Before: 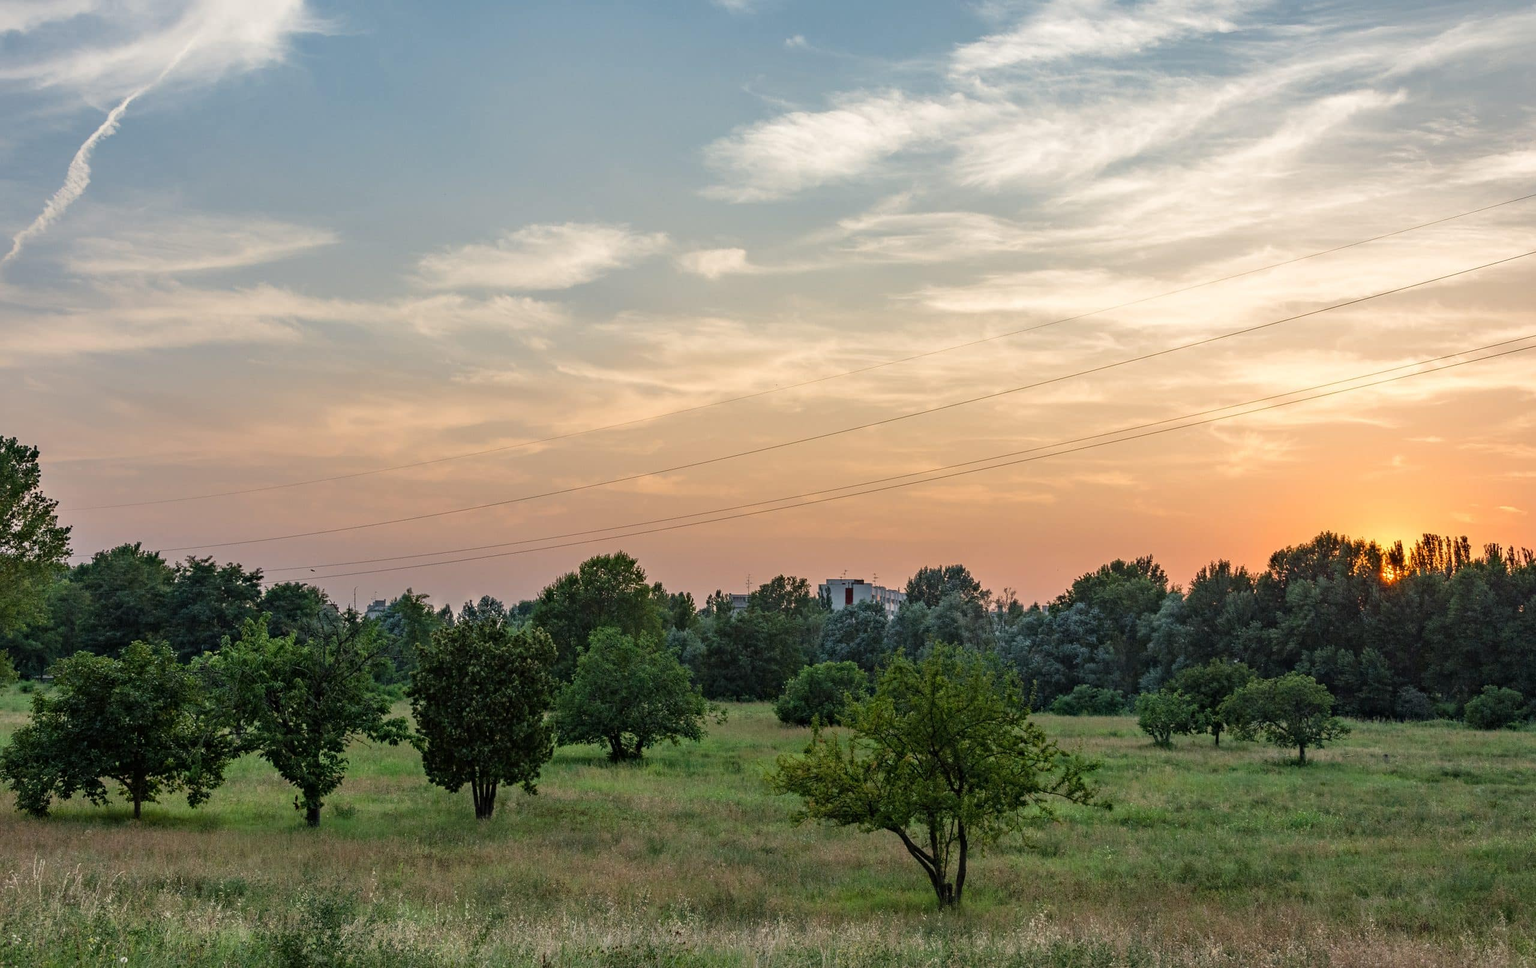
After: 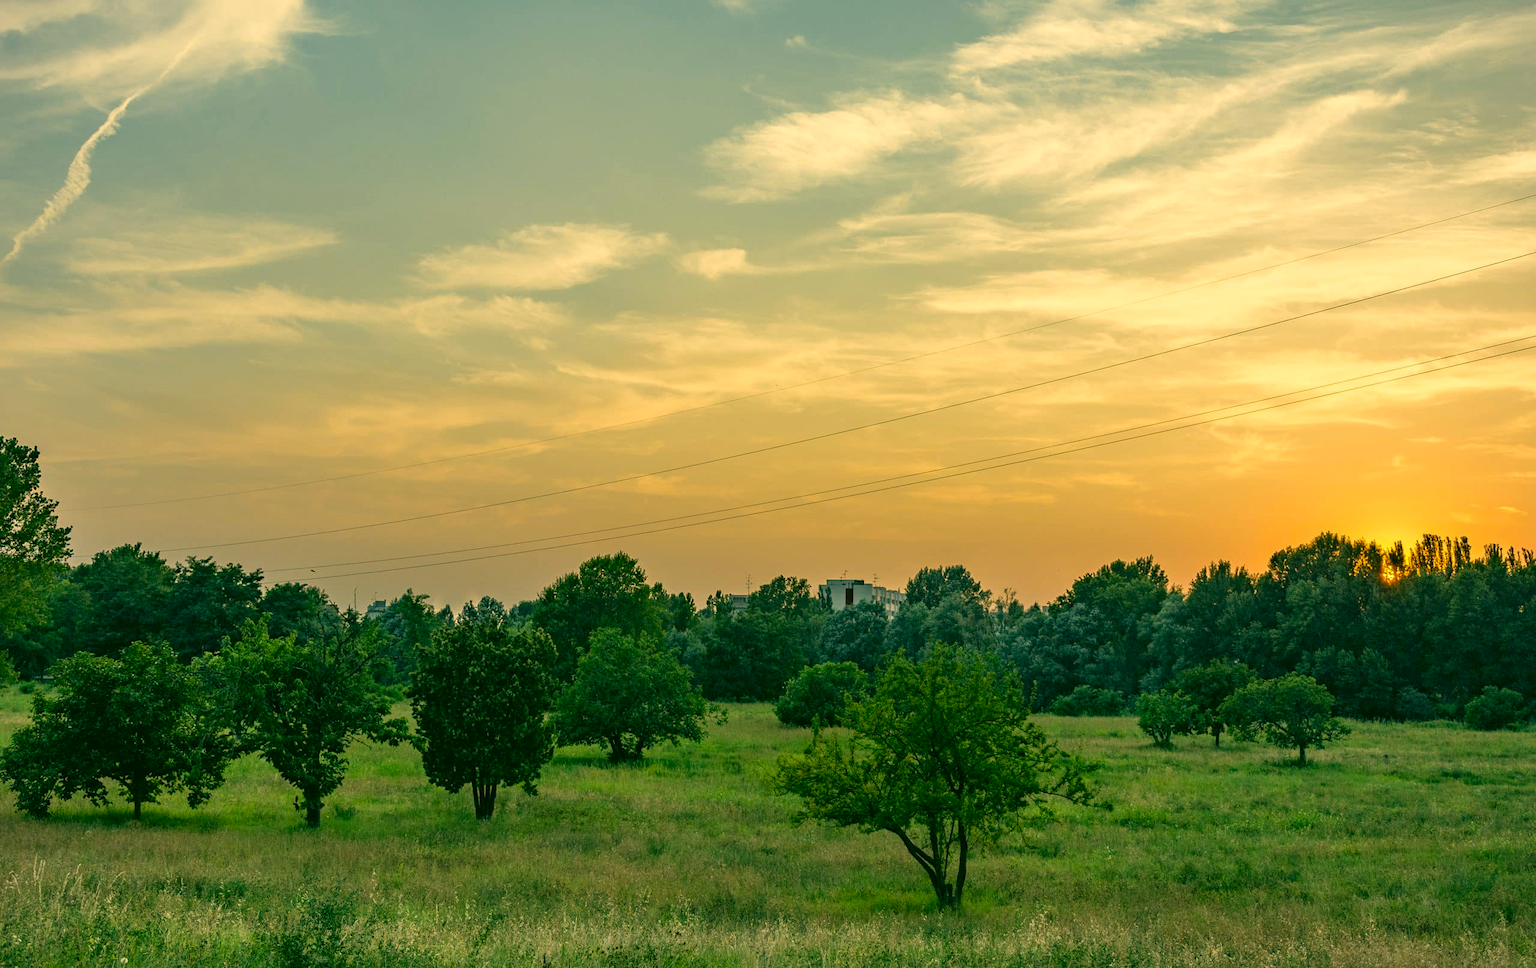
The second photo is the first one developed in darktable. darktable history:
vignetting: fall-off start 100%, fall-off radius 71%, brightness -0.434, saturation -0.2, width/height ratio 1.178, dithering 8-bit output, unbound false
color correction: highlights a* 5.62, highlights b* 33.57, shadows a* -25.86, shadows b* 4.02
